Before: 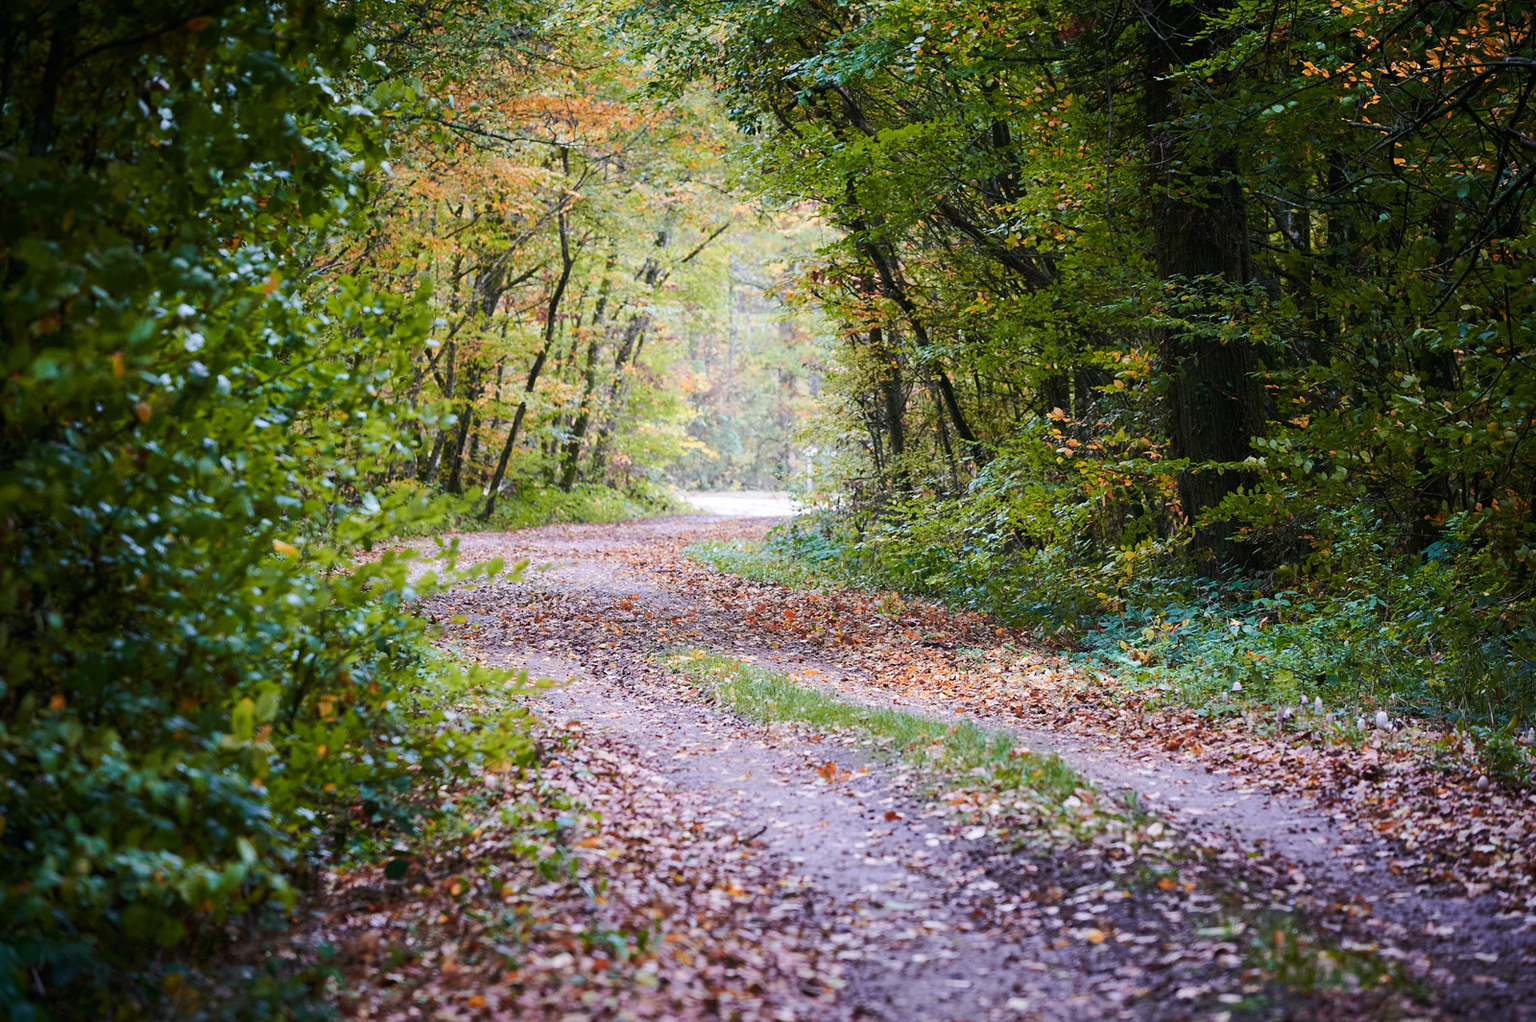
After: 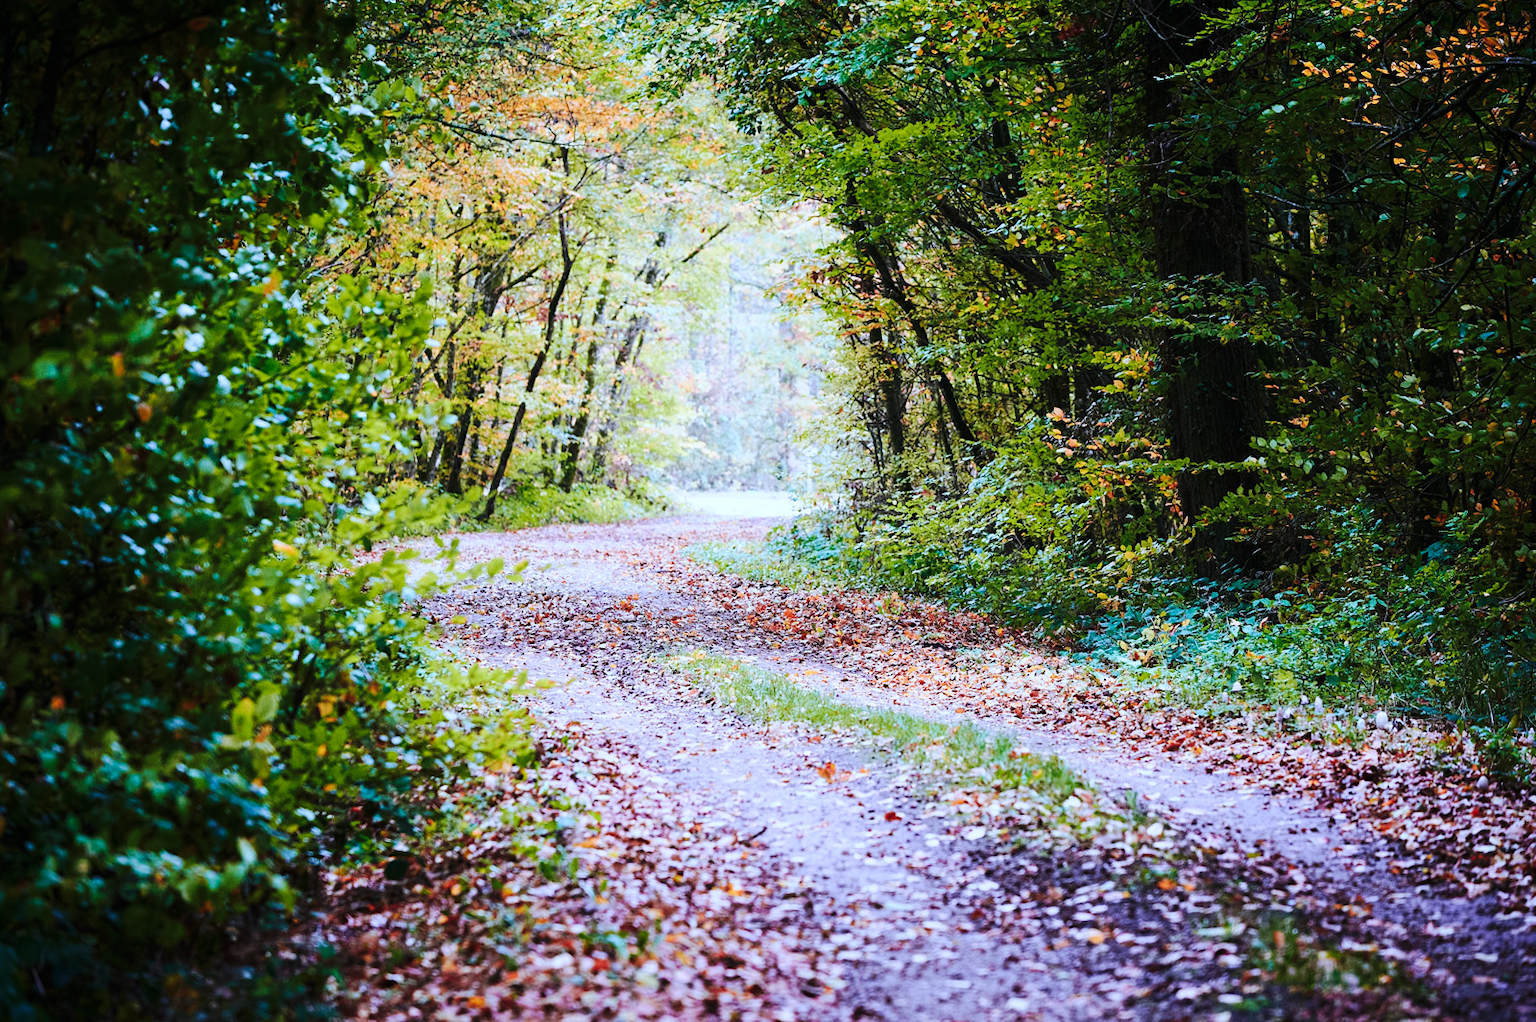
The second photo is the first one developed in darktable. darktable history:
color correction: highlights a* -2.24, highlights b* -18.1
base curve: curves: ch0 [(0, 0) (0.036, 0.025) (0.121, 0.166) (0.206, 0.329) (0.605, 0.79) (1, 1)], preserve colors none
